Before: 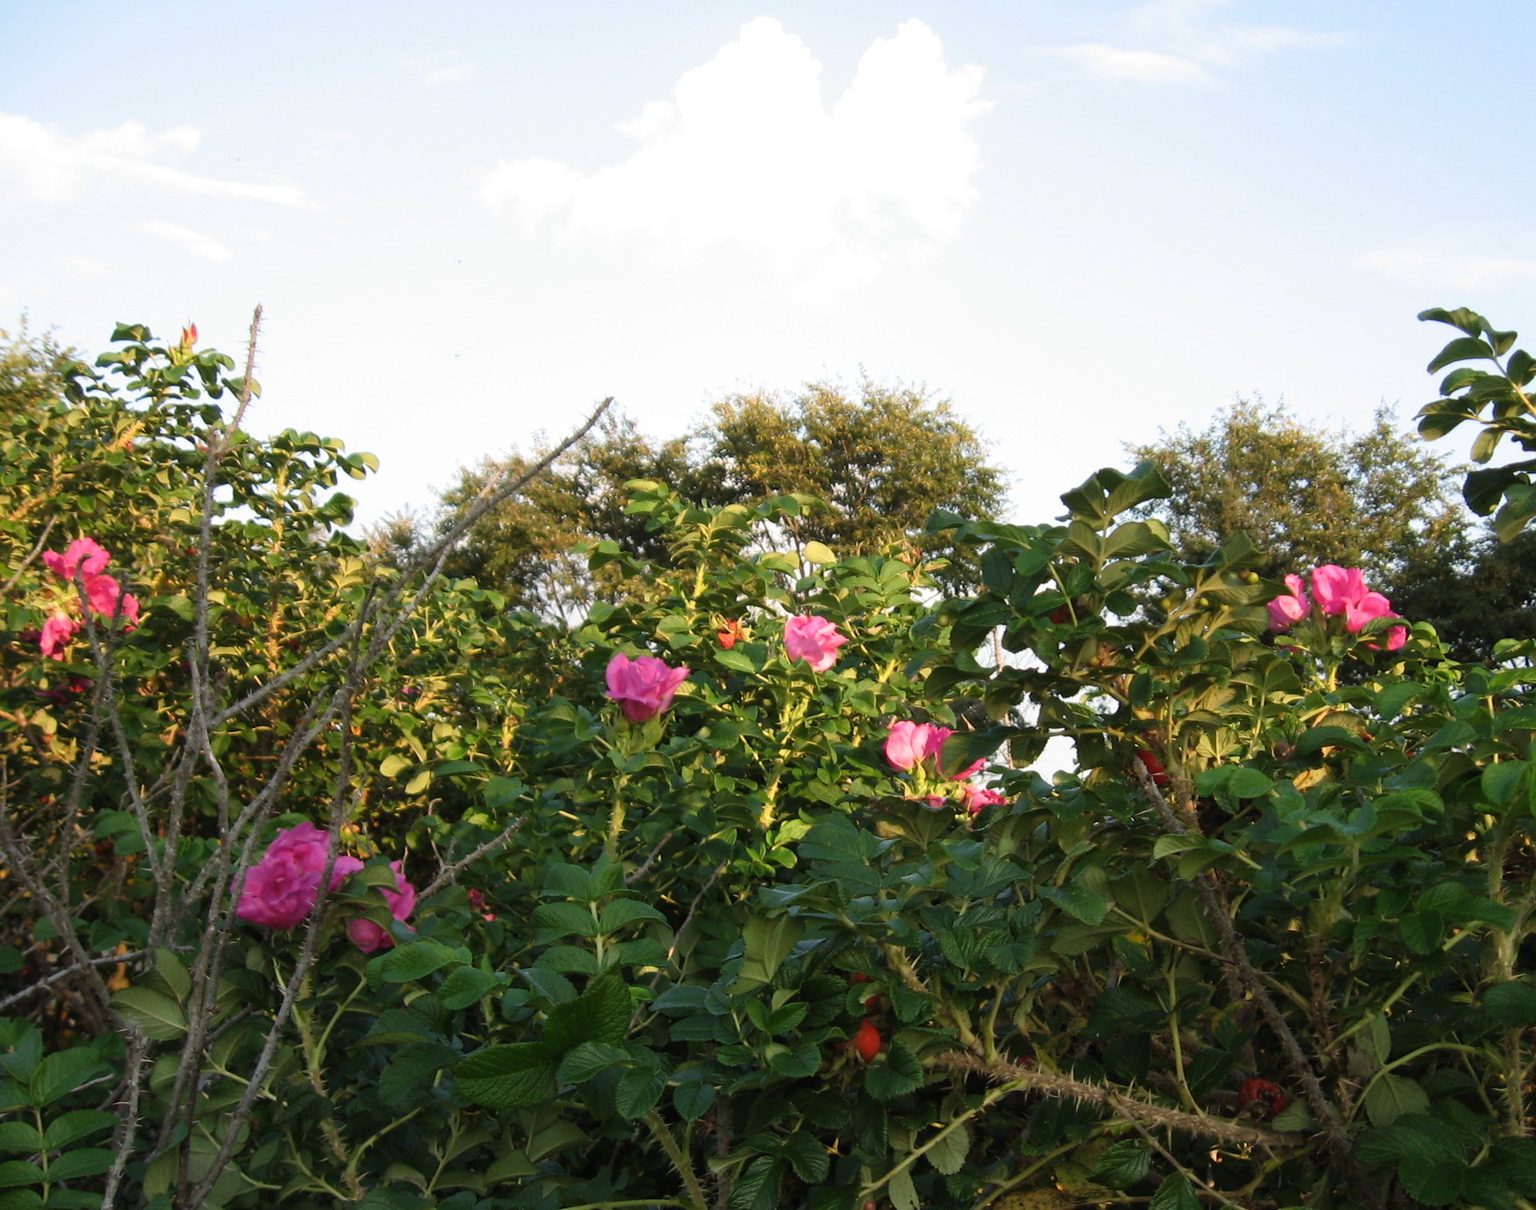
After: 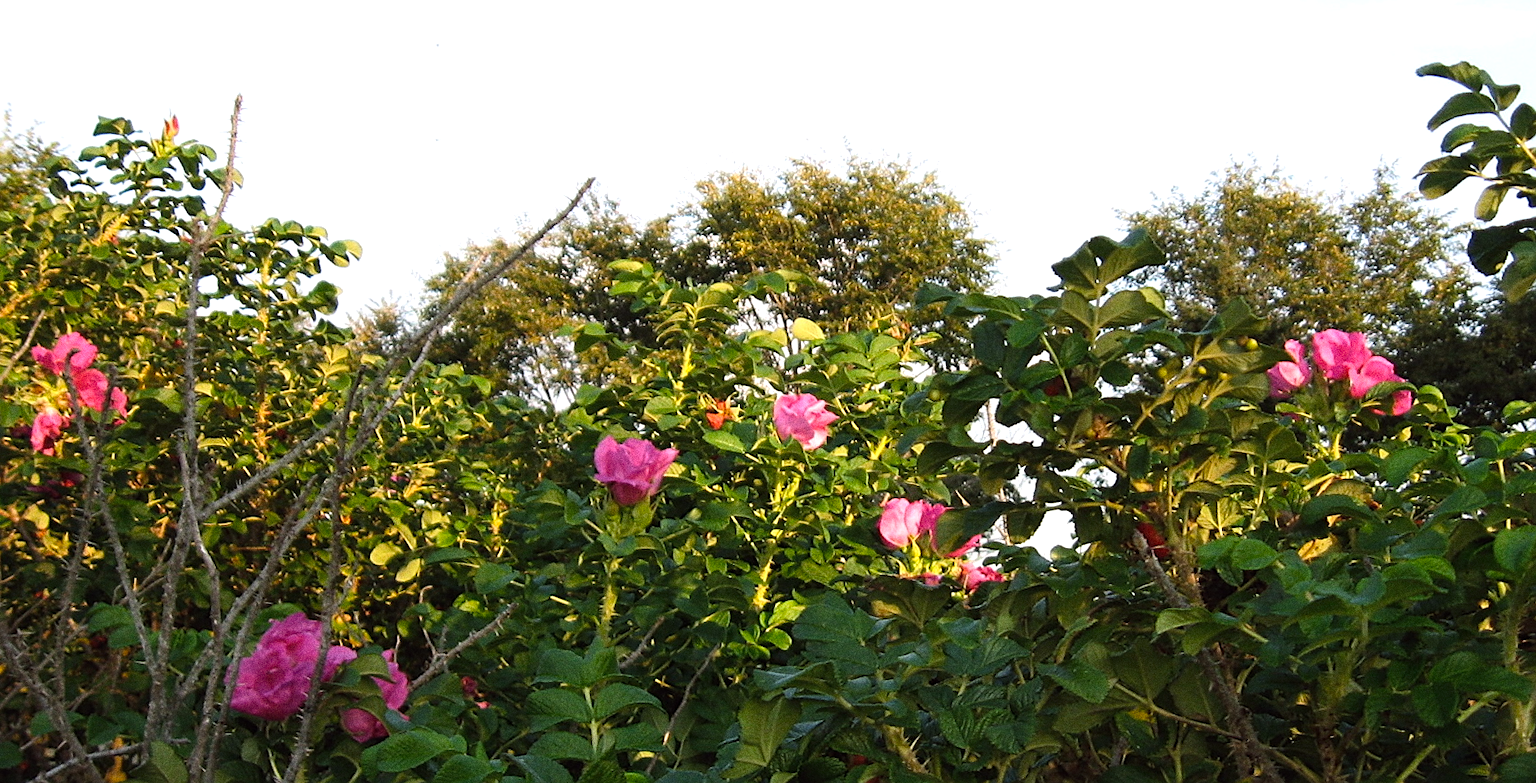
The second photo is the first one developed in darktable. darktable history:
sharpen: radius 1.967
grain: coarseness 0.09 ISO, strength 40%
crop: top 16.727%, bottom 16.727%
contrast brightness saturation: saturation -0.17
color balance: lift [1, 1.001, 0.999, 1.001], gamma [1, 1.004, 1.007, 0.993], gain [1, 0.991, 0.987, 1.013], contrast 10%, output saturation 120%
rotate and perspective: rotation -1.32°, lens shift (horizontal) -0.031, crop left 0.015, crop right 0.985, crop top 0.047, crop bottom 0.982
